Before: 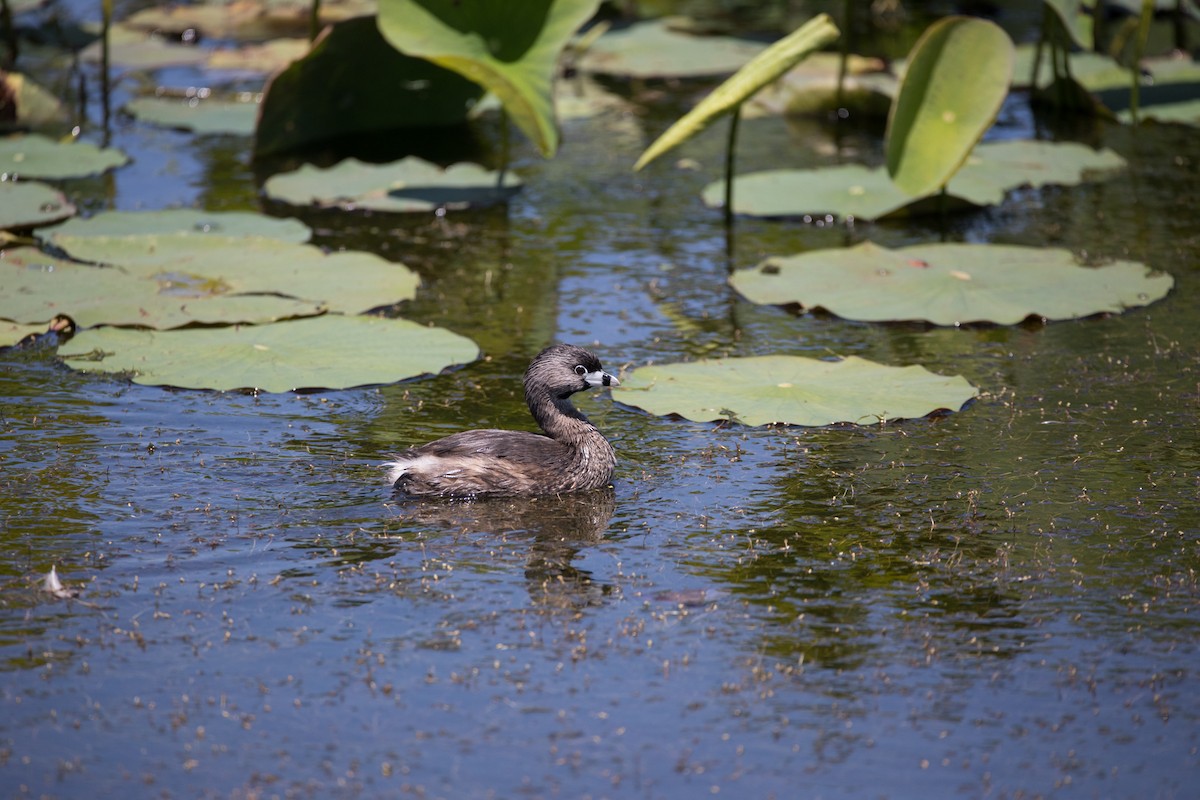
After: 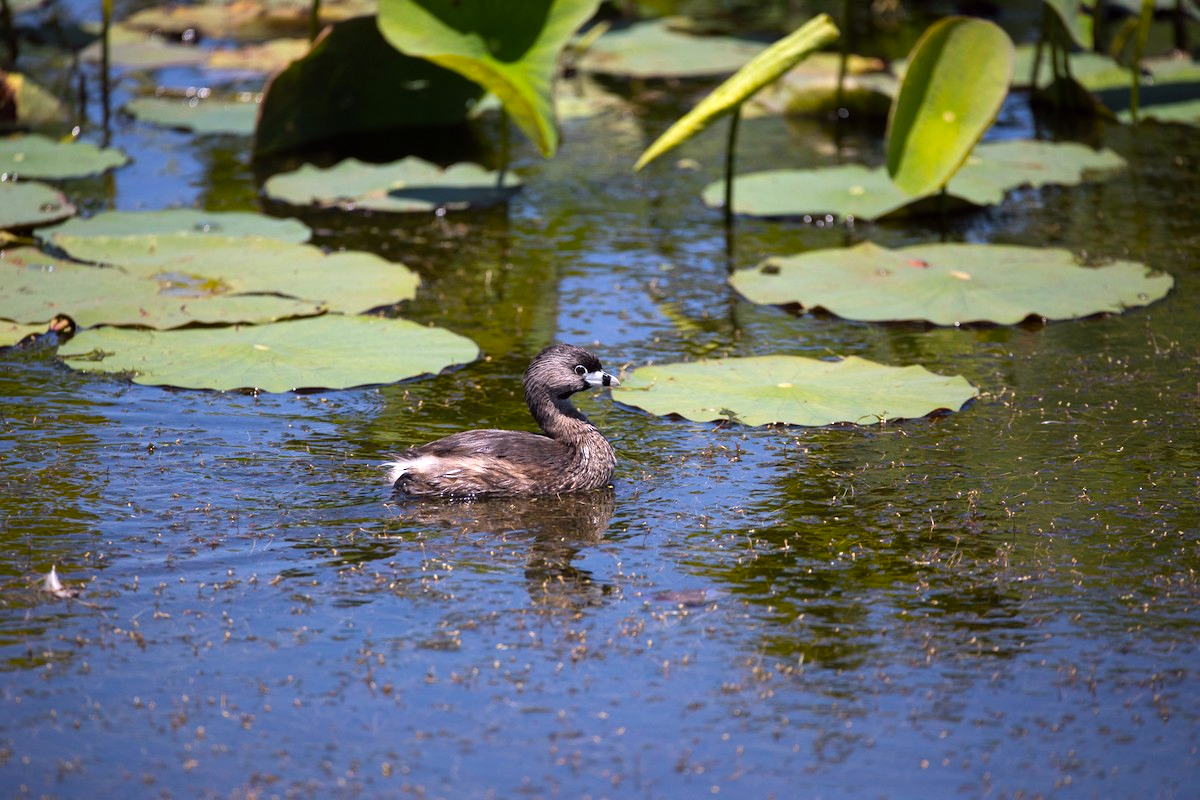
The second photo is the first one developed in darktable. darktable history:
exposure: exposure 0.2 EV, compensate highlight preservation false
color balance: lift [1, 1.001, 0.999, 1.001], gamma [1, 1.004, 1.007, 0.993], gain [1, 0.991, 0.987, 1.013], contrast 10%, output saturation 120%
